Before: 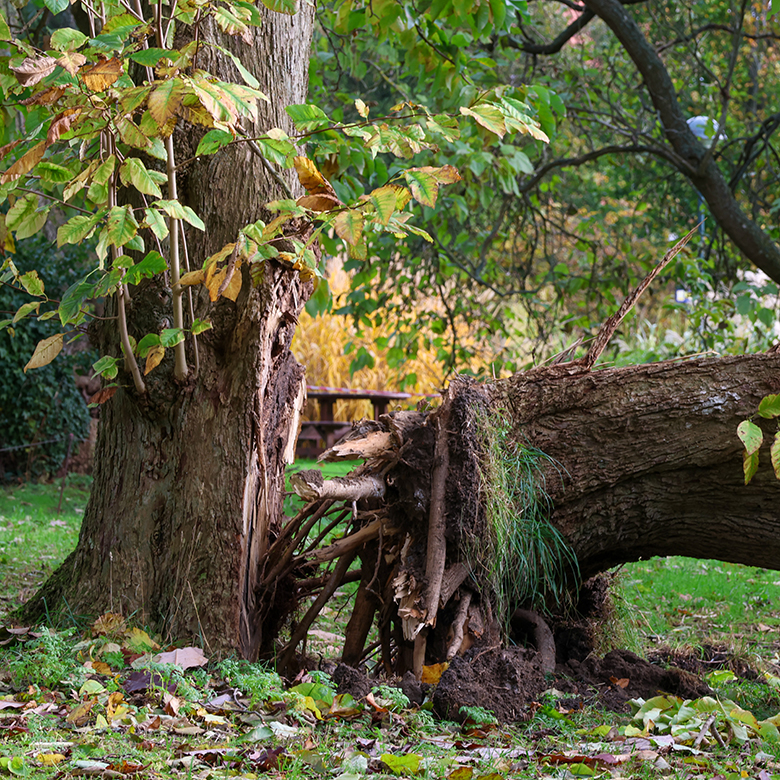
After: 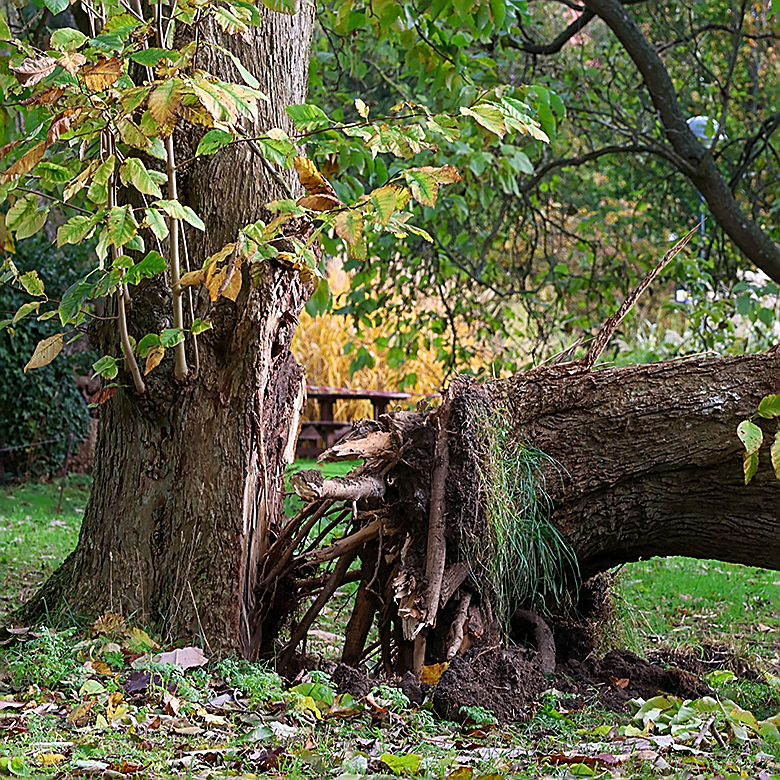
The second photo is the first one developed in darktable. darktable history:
sharpen: radius 1.428, amount 1.238, threshold 0.694
